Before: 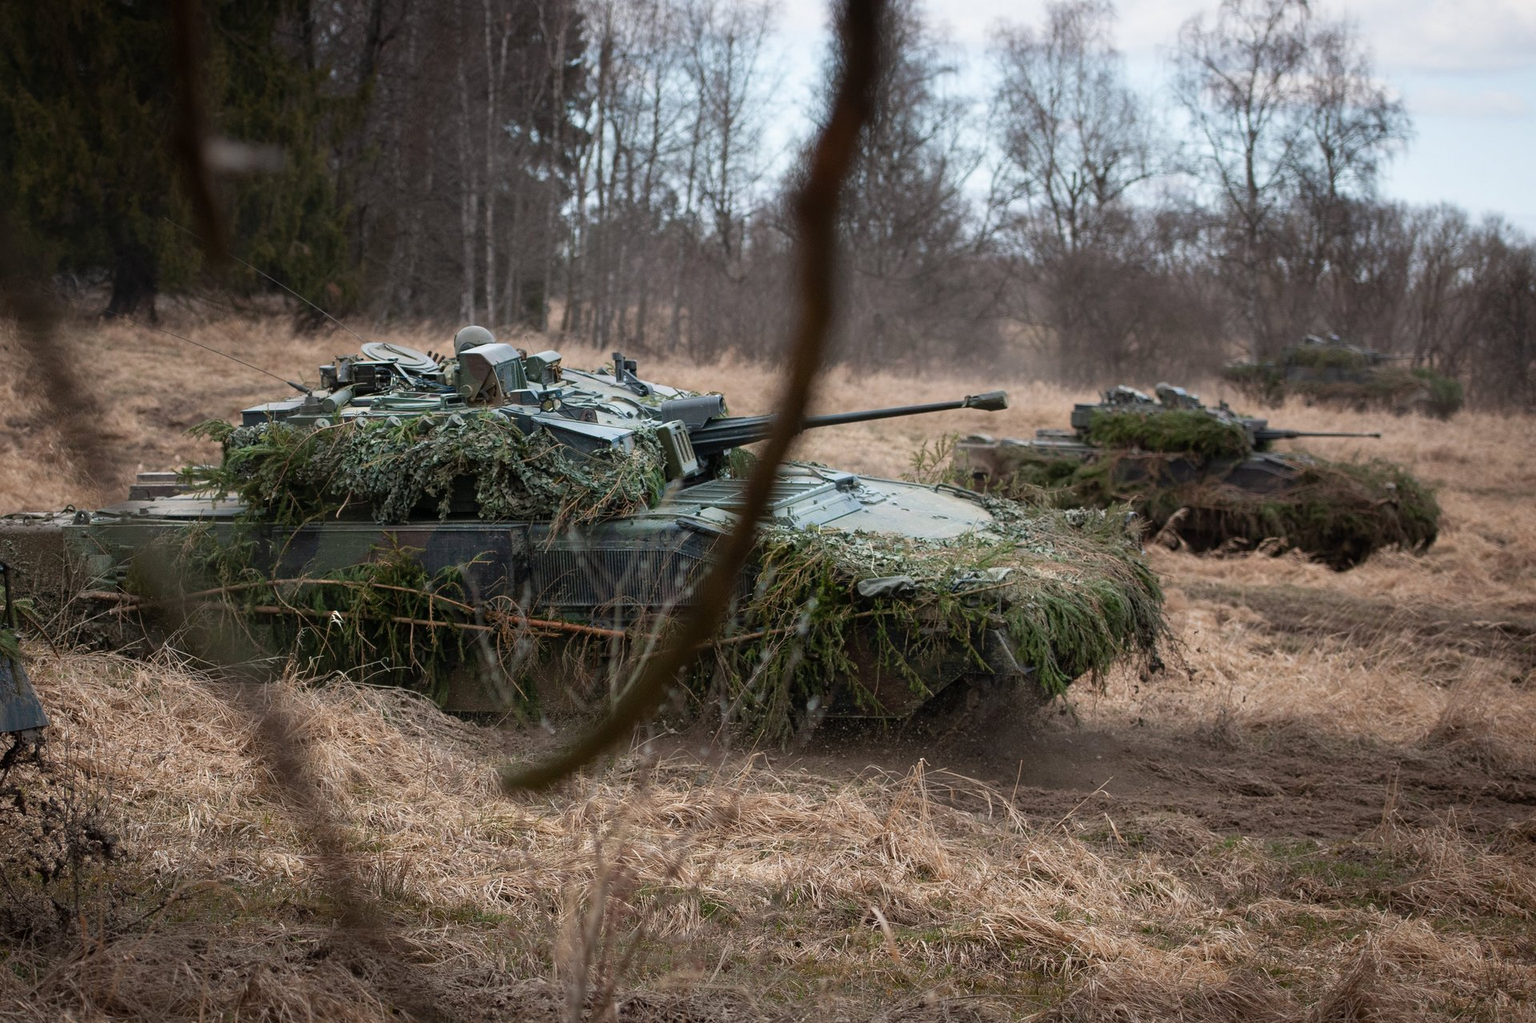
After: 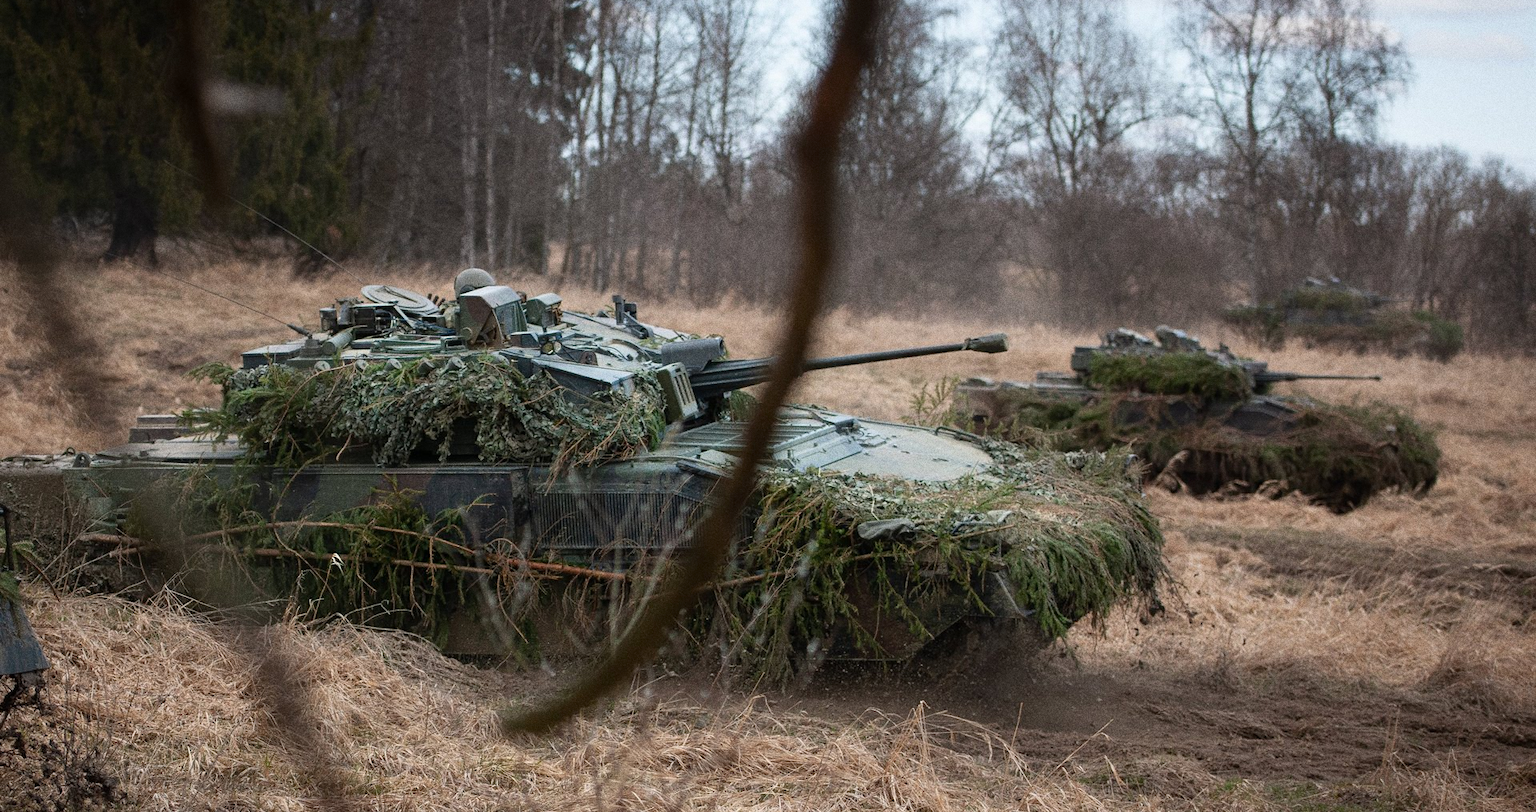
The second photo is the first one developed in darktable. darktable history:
crop and rotate: top 5.667%, bottom 14.937%
grain: coarseness 0.09 ISO, strength 40%
